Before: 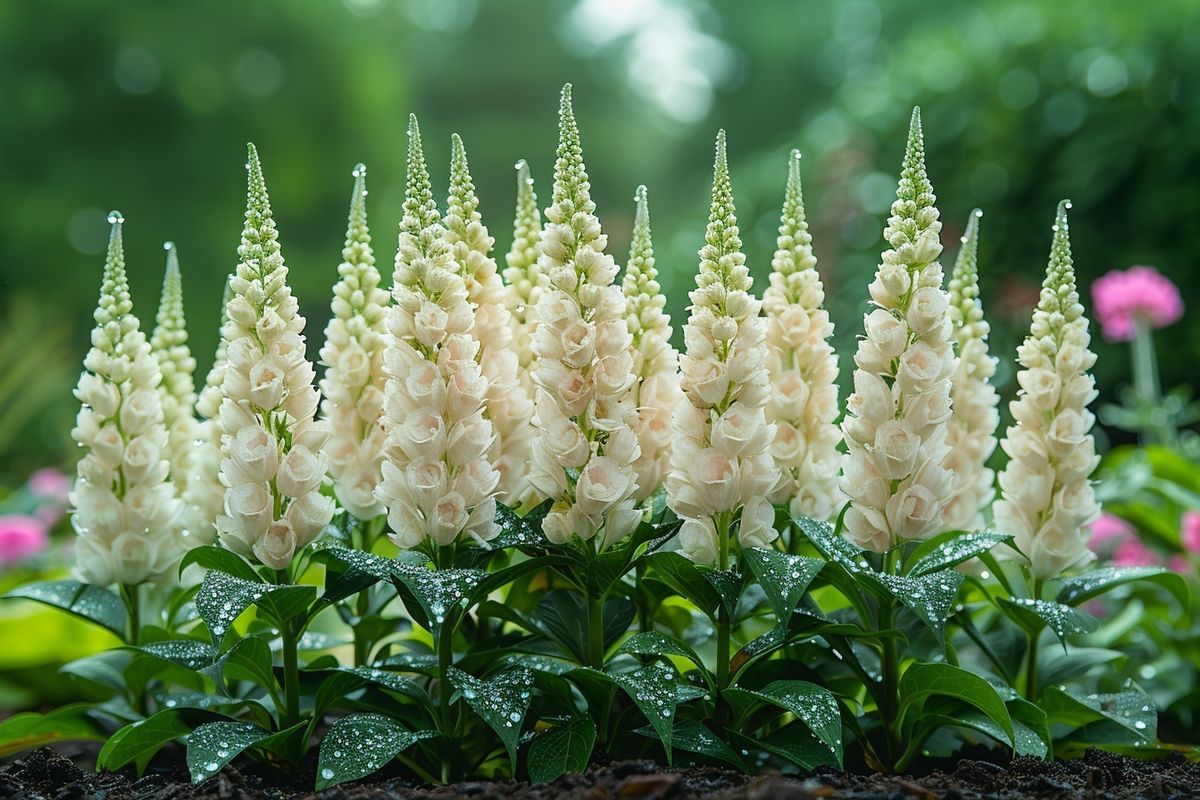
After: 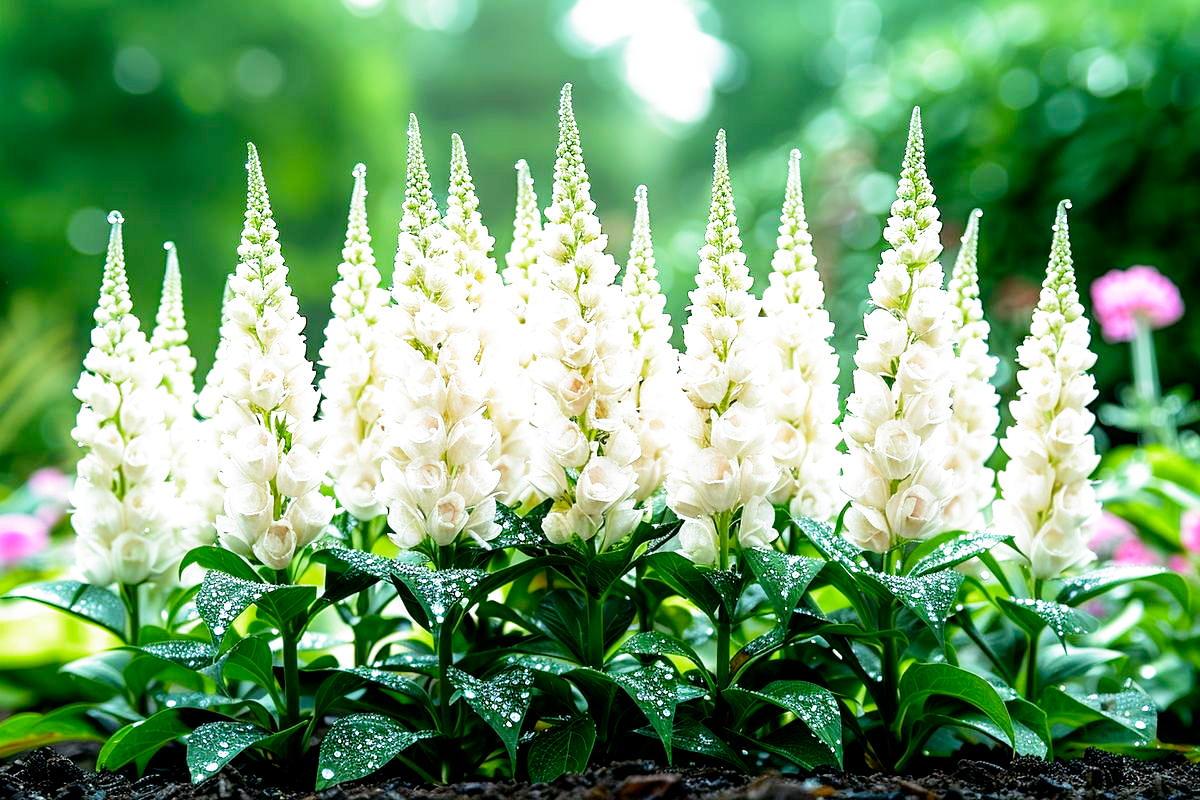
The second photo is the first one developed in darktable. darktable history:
filmic rgb: middle gray luminance 8.8%, black relative exposure -6.3 EV, white relative exposure 2.7 EV, threshold 6 EV, target black luminance 0%, hardness 4.74, latitude 73.47%, contrast 1.332, shadows ↔ highlights balance 10.13%, add noise in highlights 0, preserve chrominance no, color science v3 (2019), use custom middle-gray values true, iterations of high-quality reconstruction 0, contrast in highlights soft, enable highlight reconstruction true
white balance: red 0.976, blue 1.04
